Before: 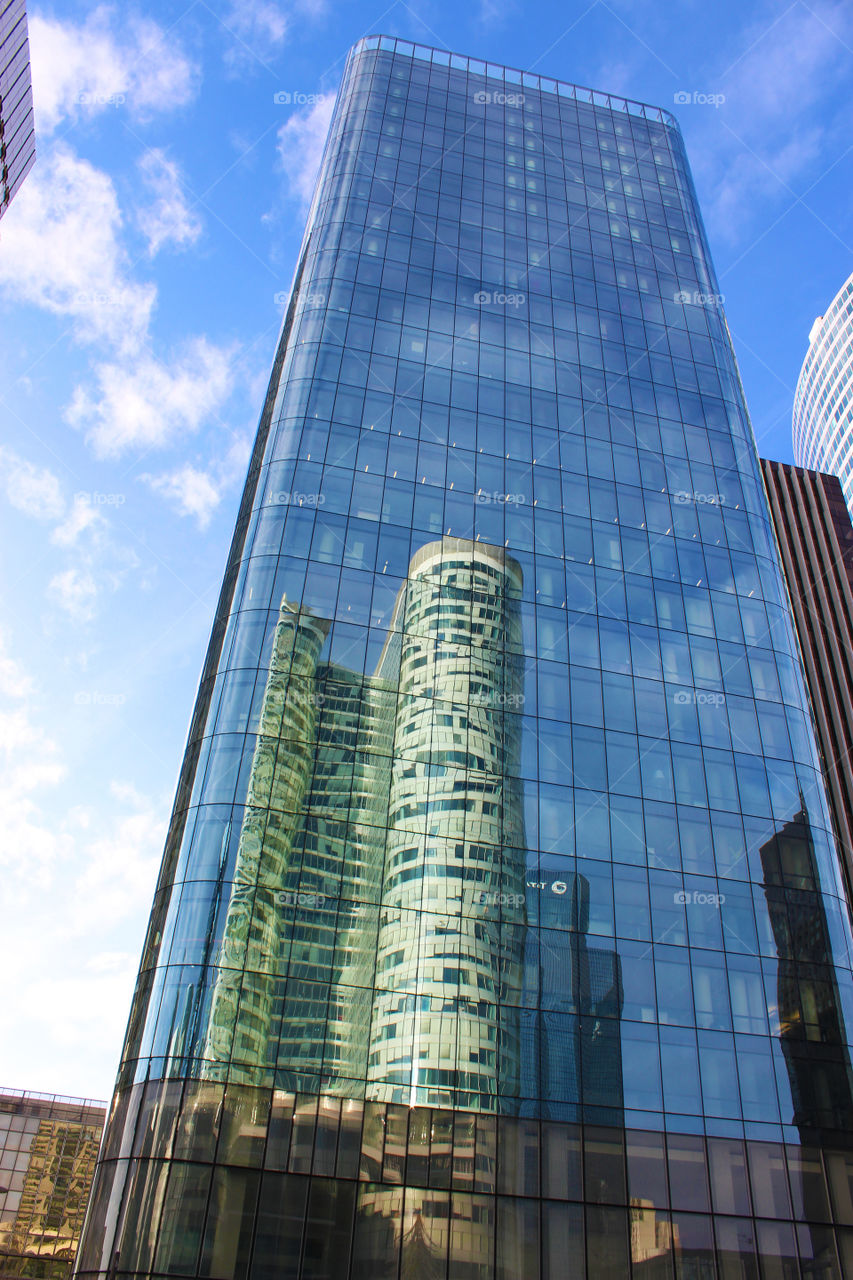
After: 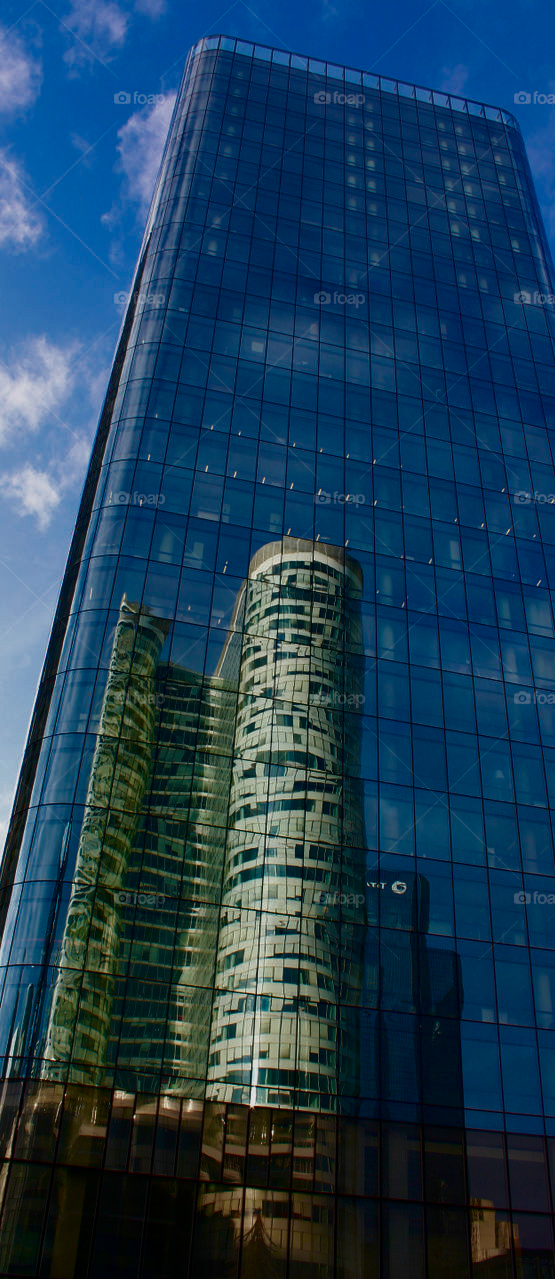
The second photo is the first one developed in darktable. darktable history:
exposure: exposure -0.208 EV, compensate highlight preservation false
color zones: curves: ch2 [(0, 0.5) (0.143, 0.5) (0.286, 0.416) (0.429, 0.5) (0.571, 0.5) (0.714, 0.5) (0.857, 0.5) (1, 0.5)]
contrast brightness saturation: brightness -0.517
crop and rotate: left 18.83%, right 16.002%
